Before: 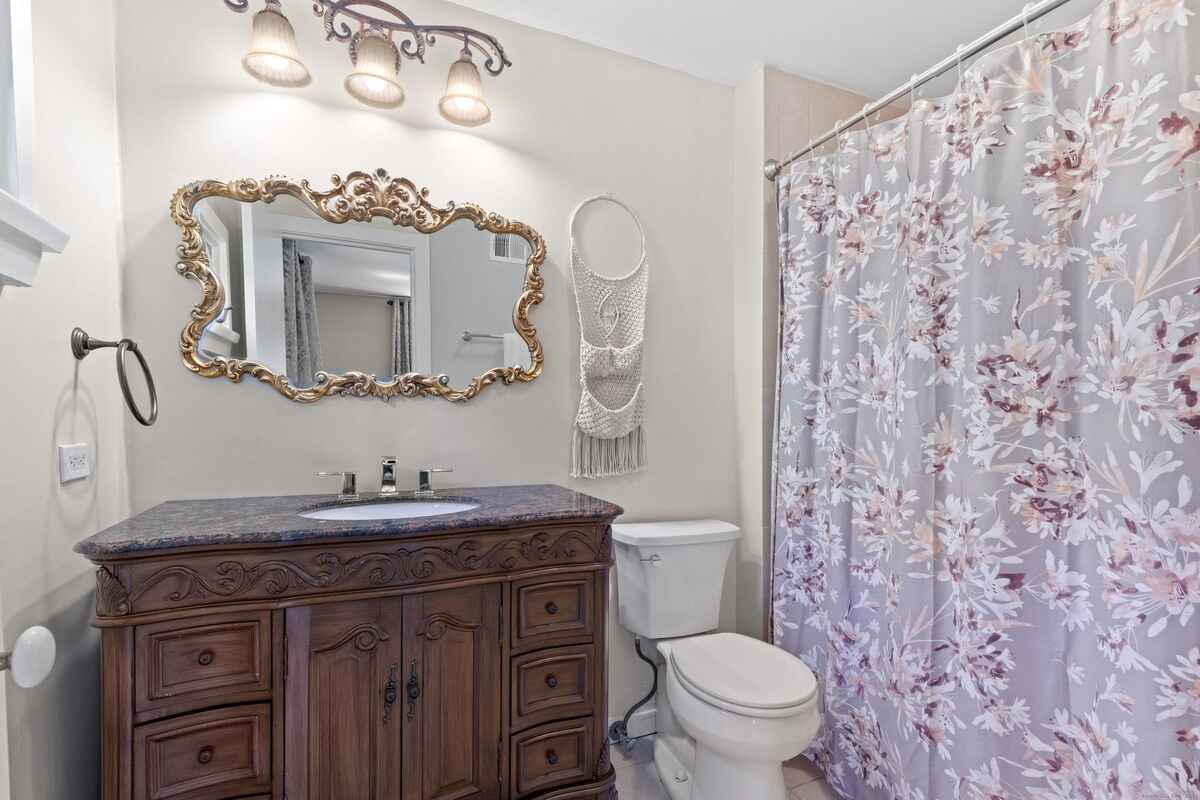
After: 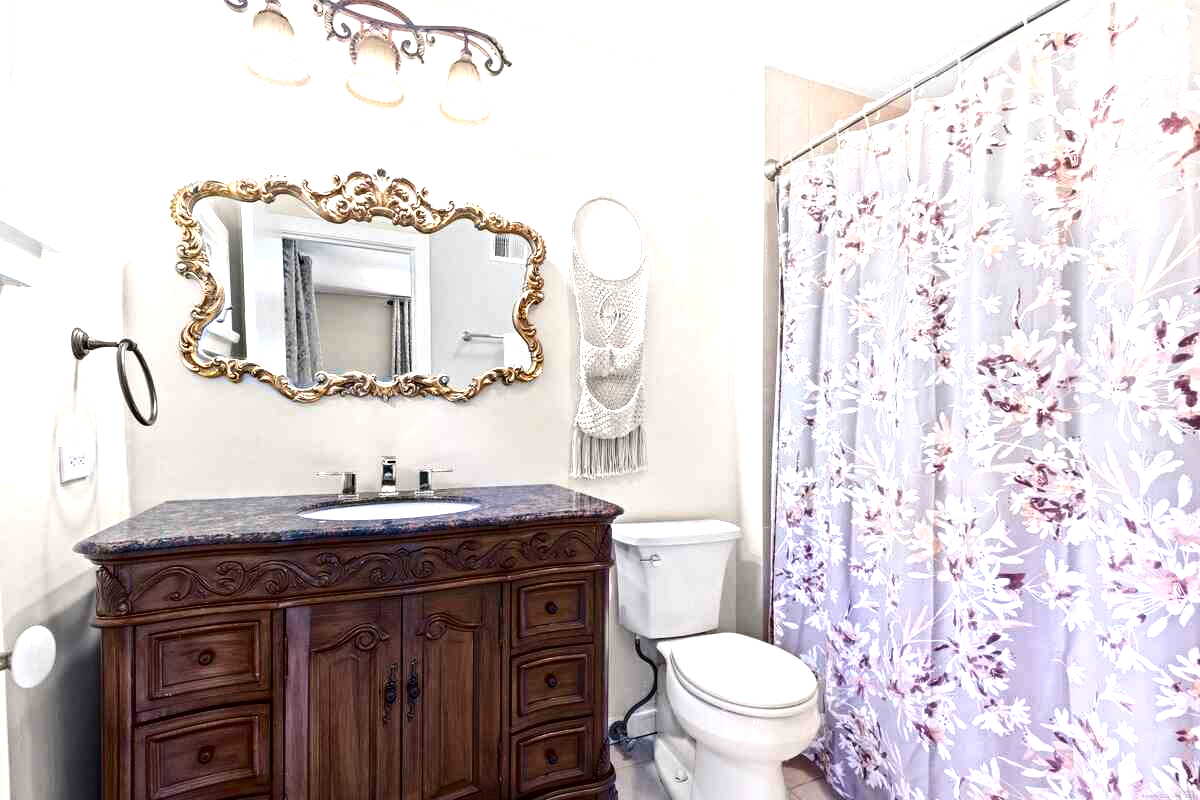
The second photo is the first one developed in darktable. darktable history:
exposure: black level correction 0, exposure 1 EV, compensate highlight preservation false
contrast brightness saturation: contrast 0.187, brightness -0.228, saturation 0.105
local contrast: mode bilateral grid, contrast 20, coarseness 50, detail 119%, midtone range 0.2
